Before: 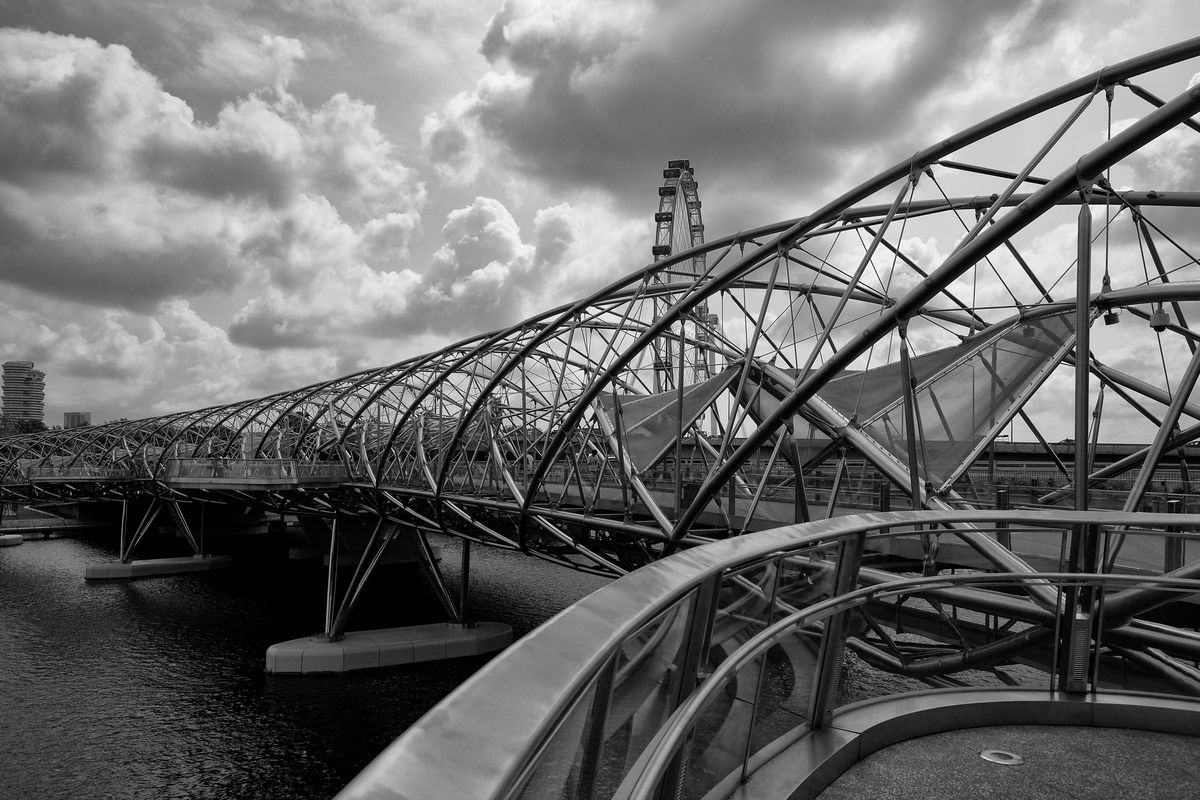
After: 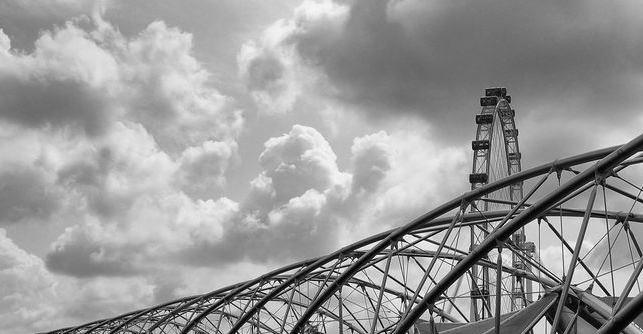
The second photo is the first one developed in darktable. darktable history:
crop: left 15.286%, top 9.096%, right 31.104%, bottom 49.141%
